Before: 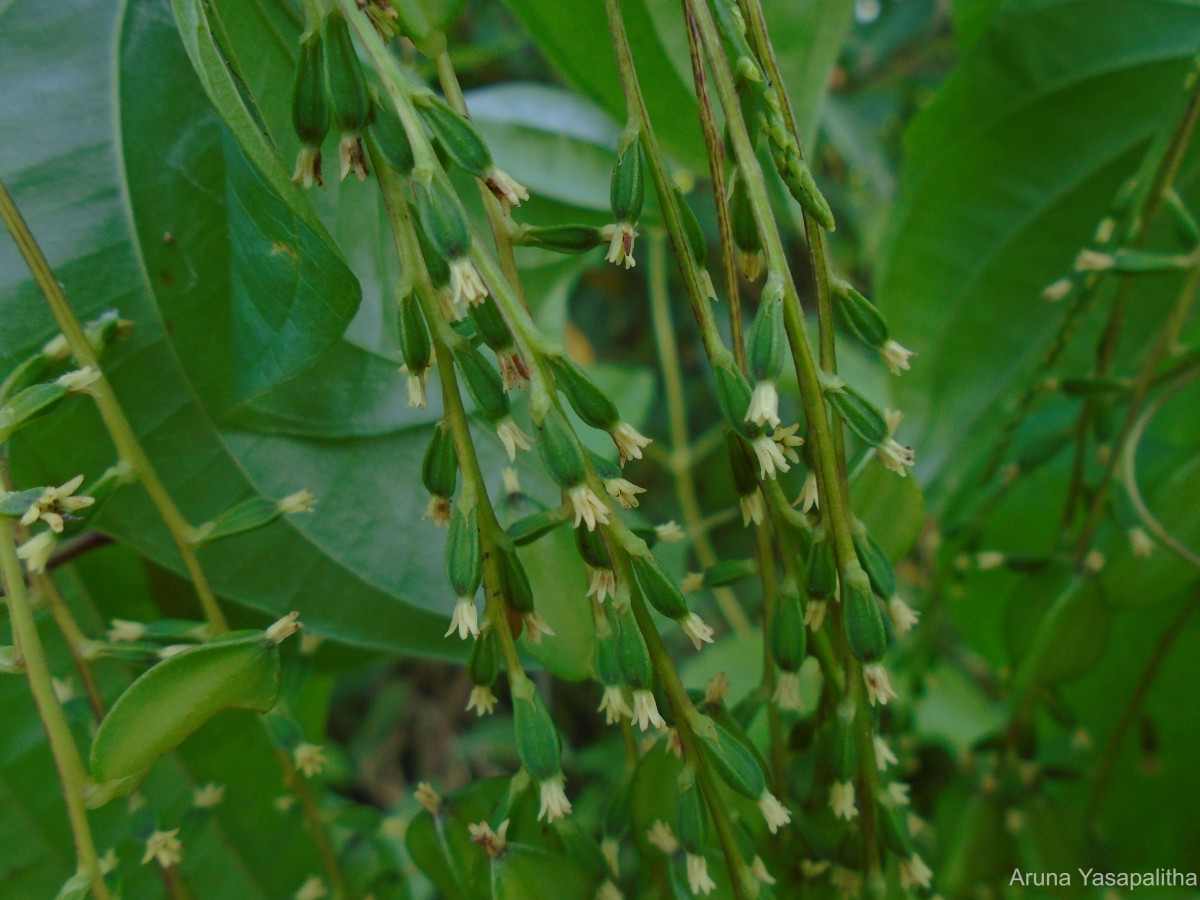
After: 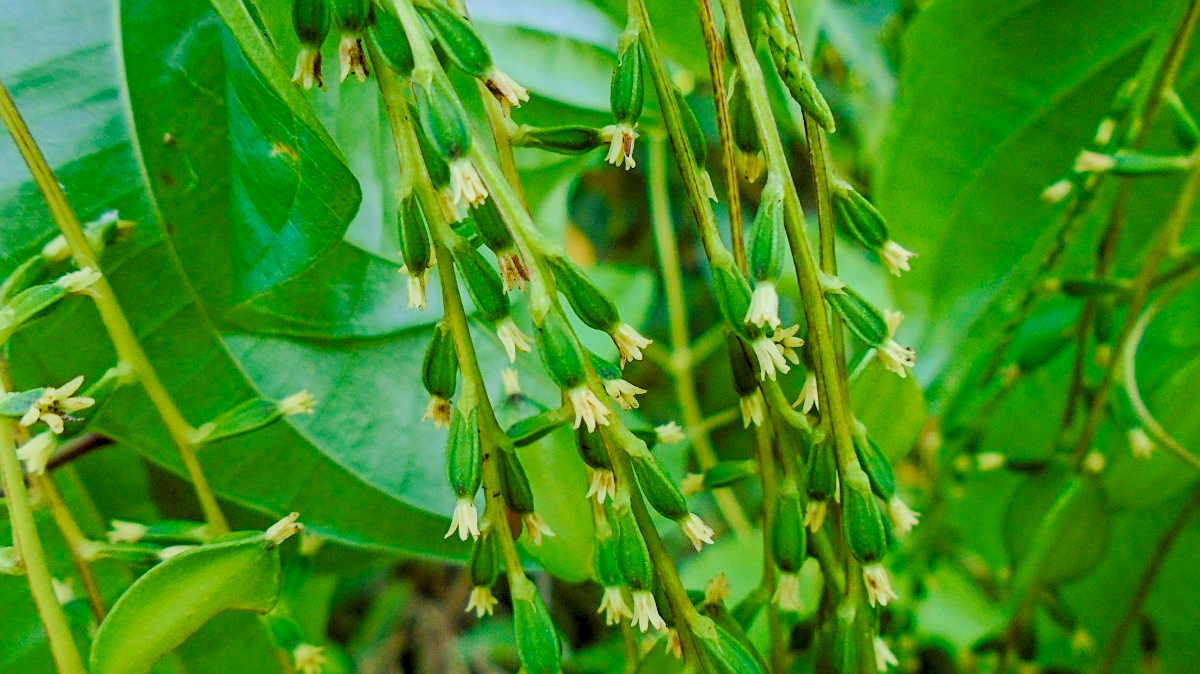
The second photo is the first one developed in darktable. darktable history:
crop: top 11.051%, bottom 13.958%
local contrast: detail 130%
sharpen: on, module defaults
filmic rgb: black relative exposure -6.99 EV, white relative exposure 5.59 EV, threshold 5.99 EV, hardness 2.86, color science v5 (2021), contrast in shadows safe, contrast in highlights safe, enable highlight reconstruction true
exposure: black level correction 0.001, exposure 1.398 EV, compensate exposure bias true, compensate highlight preservation false
color balance rgb: power › hue 73.57°, global offset › luminance -0.845%, perceptual saturation grading › global saturation 29.582%, global vibrance 20%
